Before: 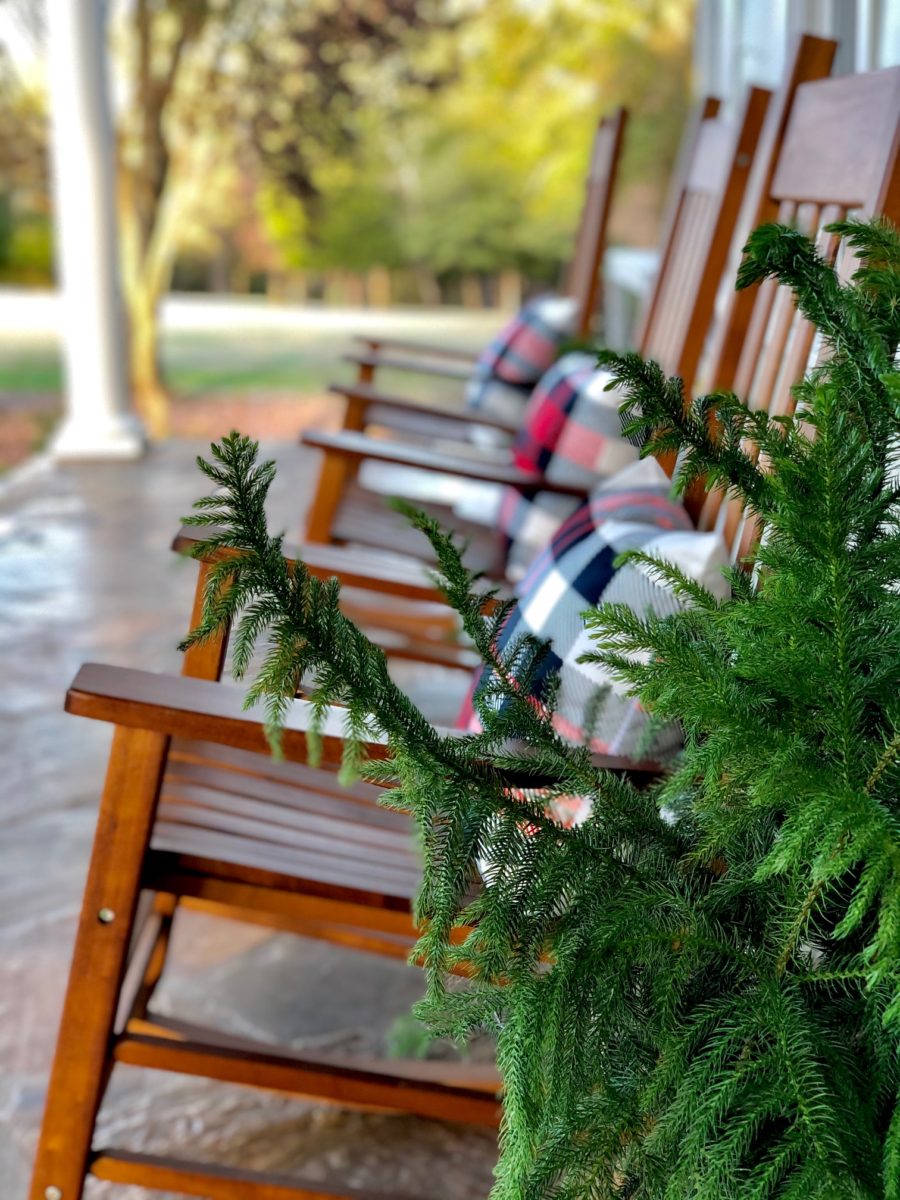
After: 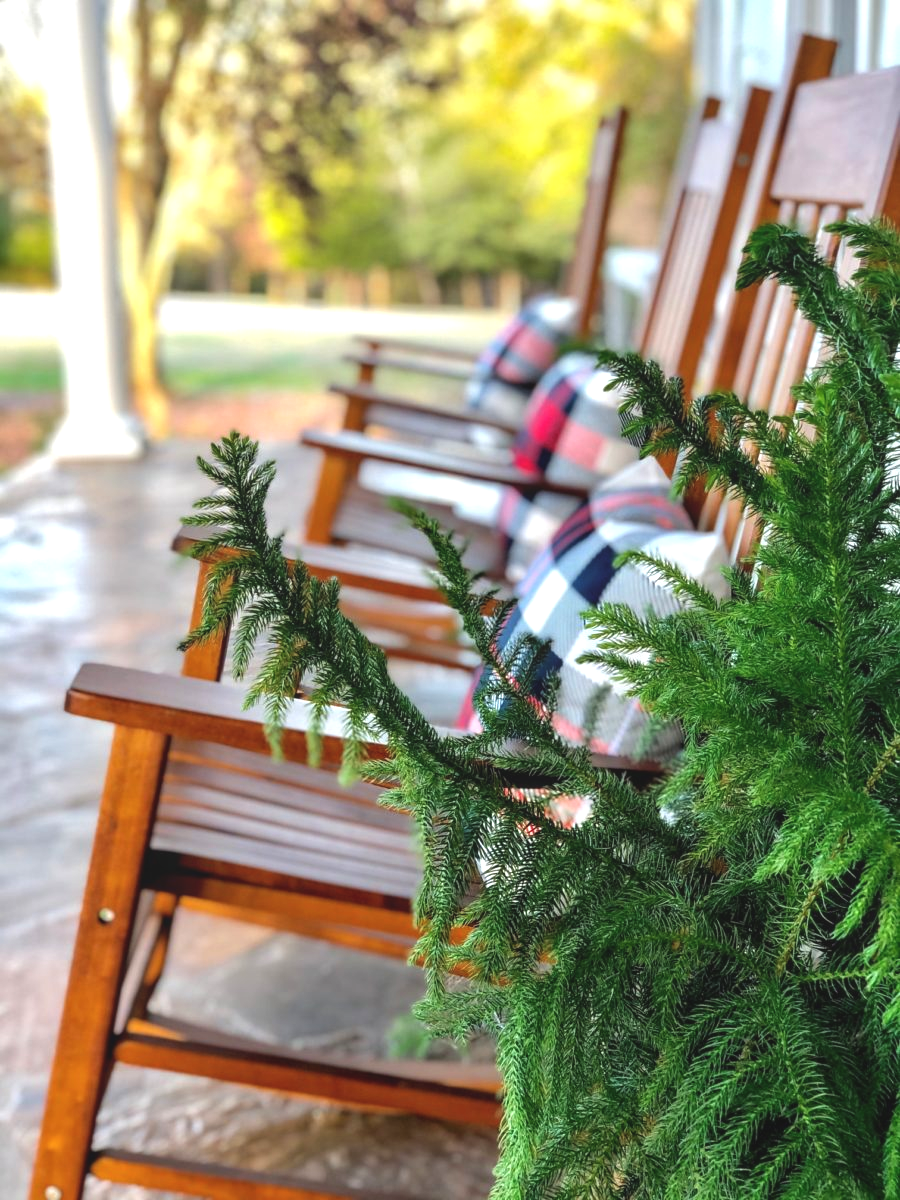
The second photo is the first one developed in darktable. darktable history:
exposure: black level correction -0.005, exposure 0.62 EV, compensate highlight preservation false
local contrast: detail 110%
